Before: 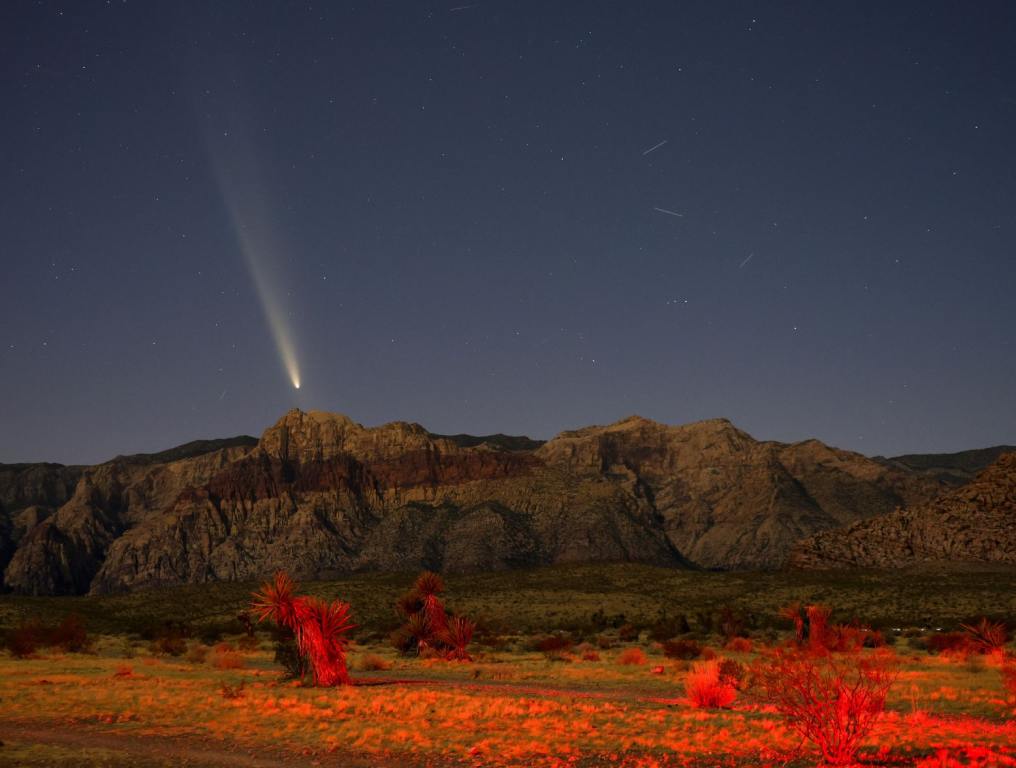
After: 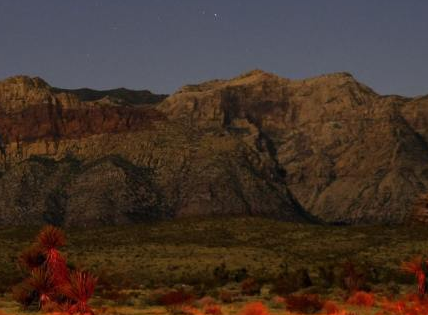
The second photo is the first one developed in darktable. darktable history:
crop: left 37.221%, top 45.169%, right 20.63%, bottom 13.777%
shadows and highlights: shadows 10, white point adjustment 1, highlights -40
